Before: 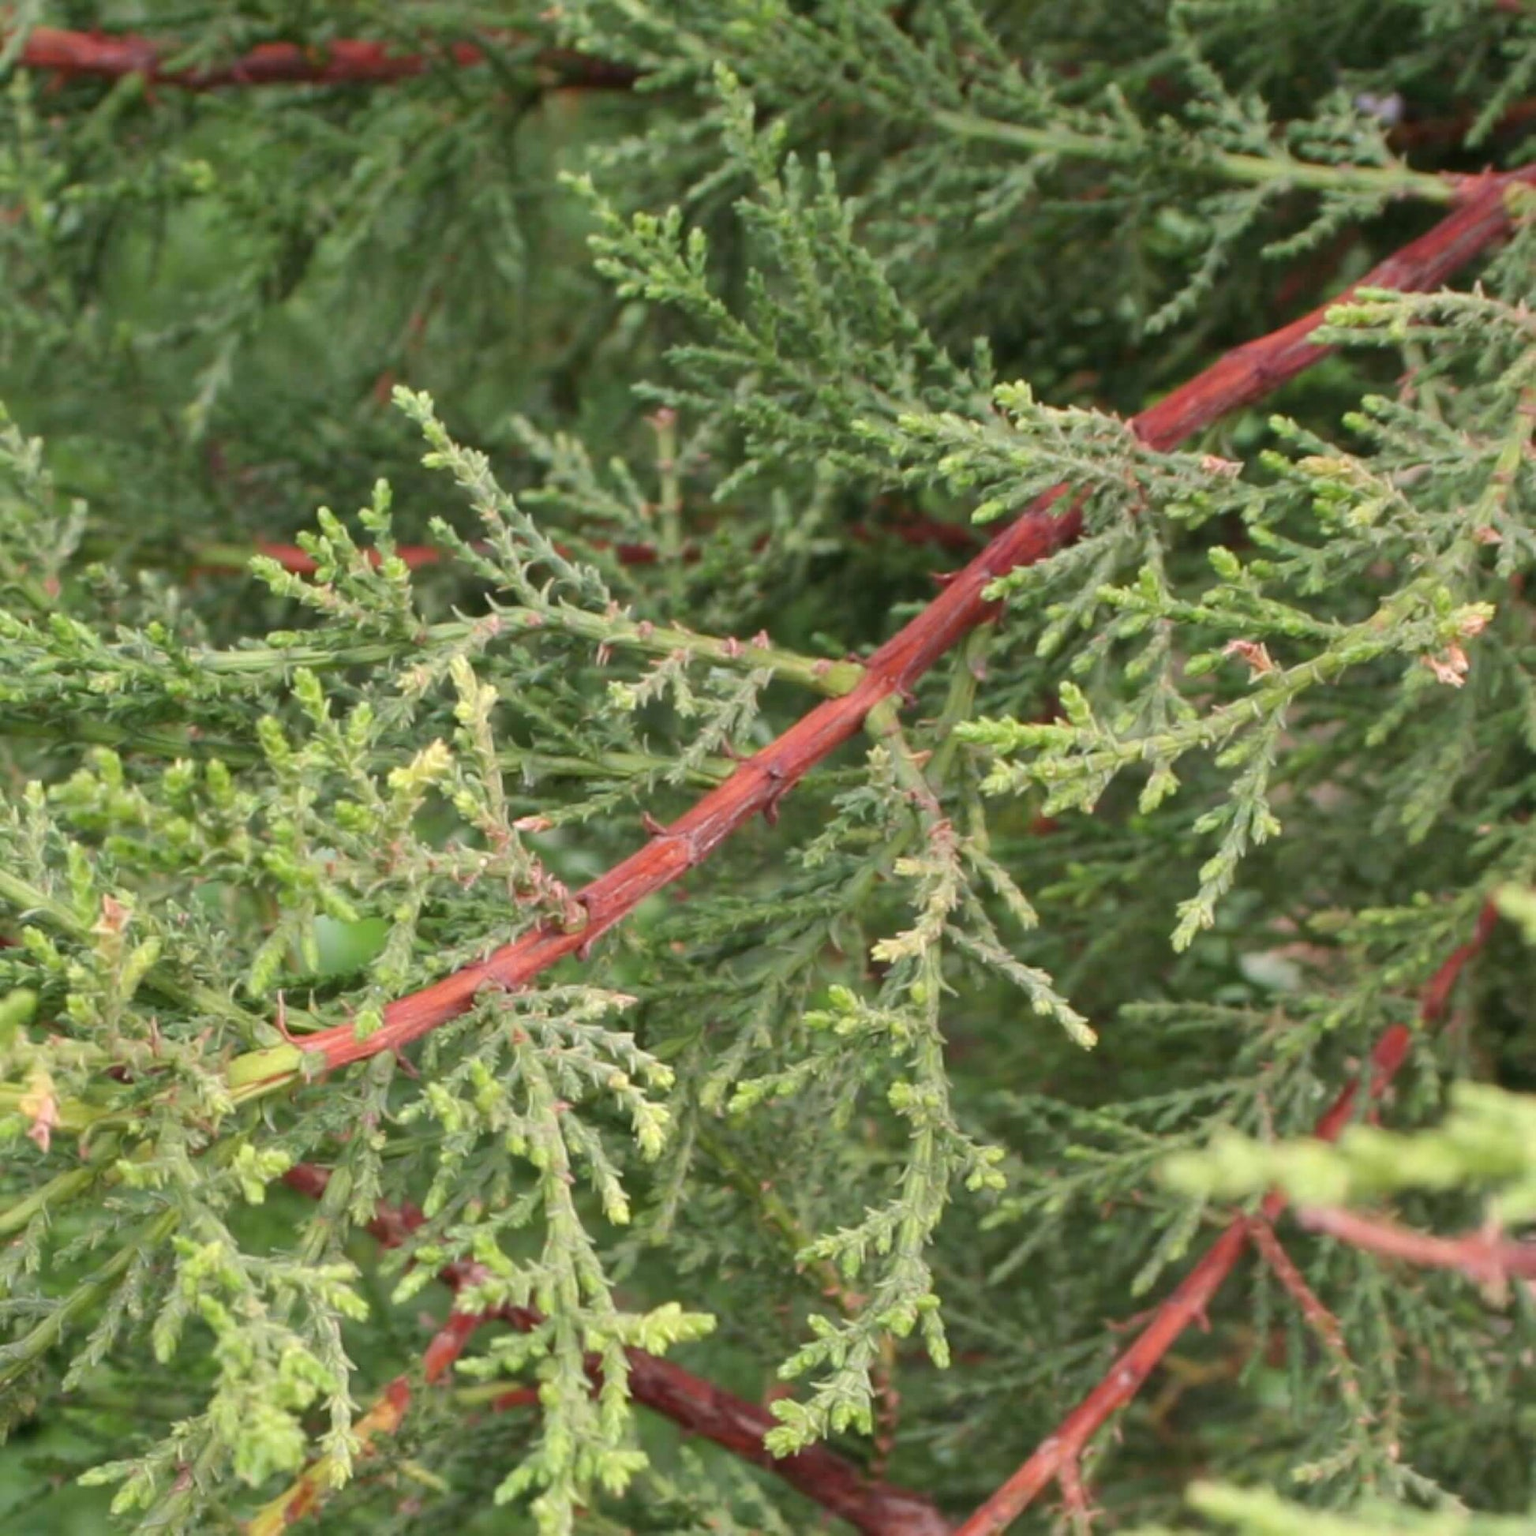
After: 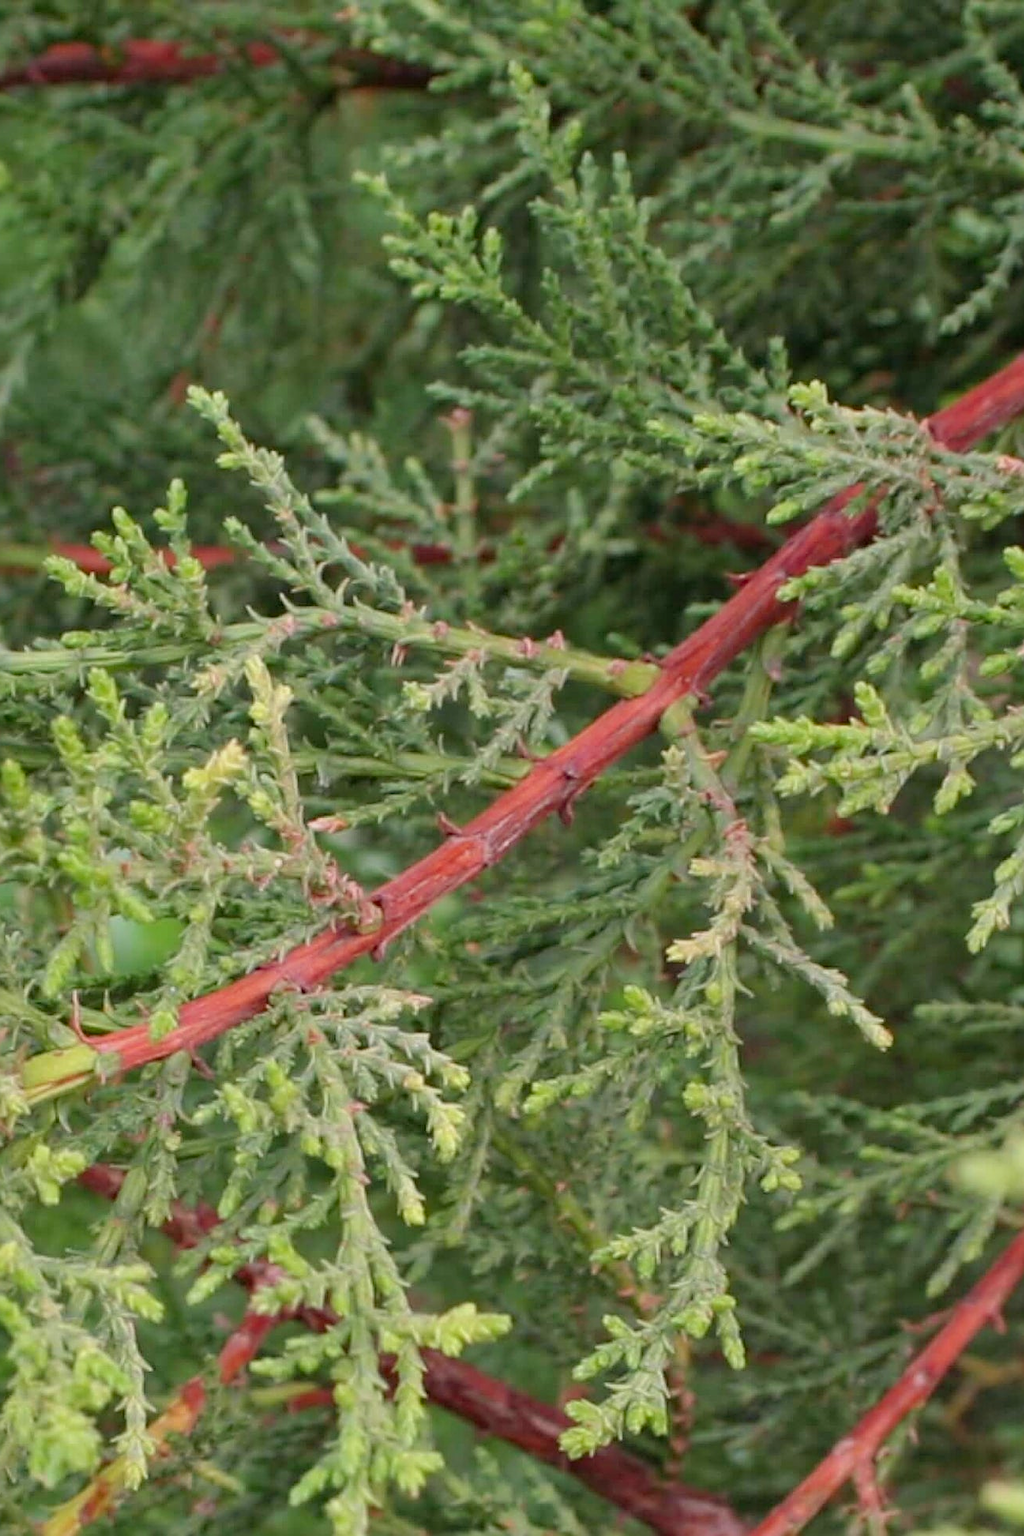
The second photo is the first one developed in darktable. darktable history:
crop and rotate: left 13.409%, right 19.924%
haze removal: compatibility mode true, adaptive false
filmic rgb: black relative exposure -15 EV, white relative exposure 3 EV, threshold 6 EV, target black luminance 0%, hardness 9.27, latitude 99%, contrast 0.912, shadows ↔ highlights balance 0.505%, add noise in highlights 0, color science v3 (2019), use custom middle-gray values true, iterations of high-quality reconstruction 0, contrast in highlights soft, enable highlight reconstruction true
sharpen: on, module defaults
